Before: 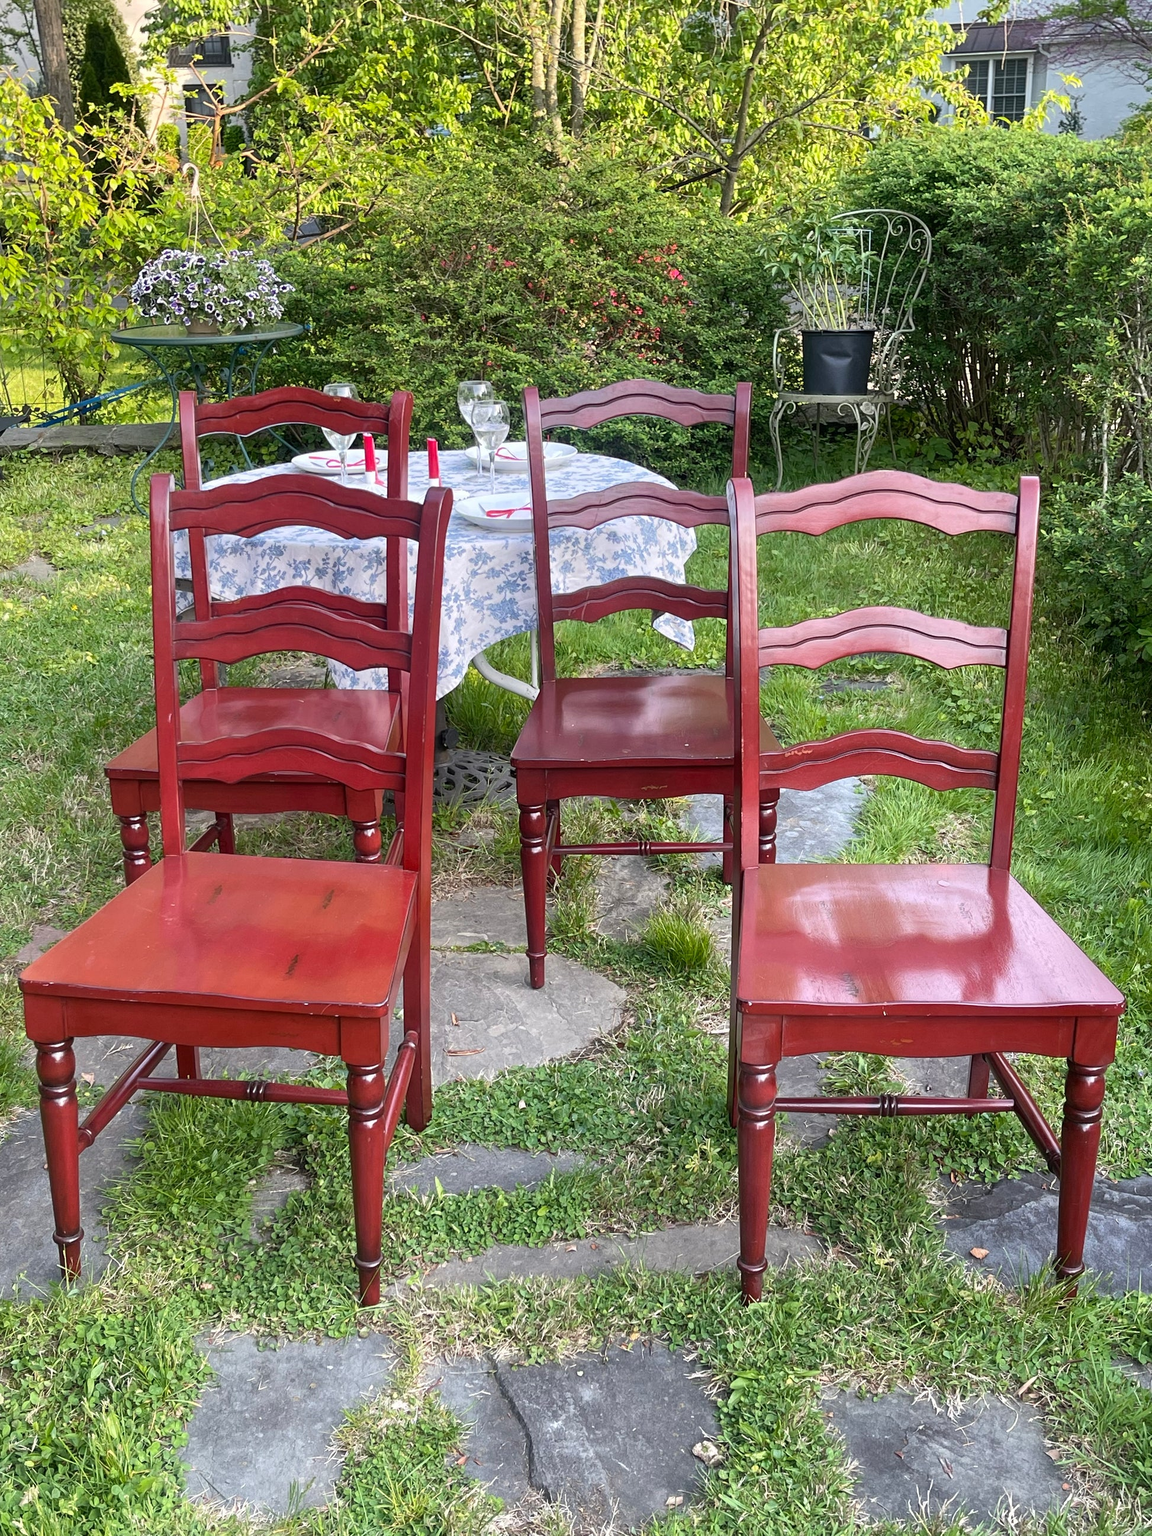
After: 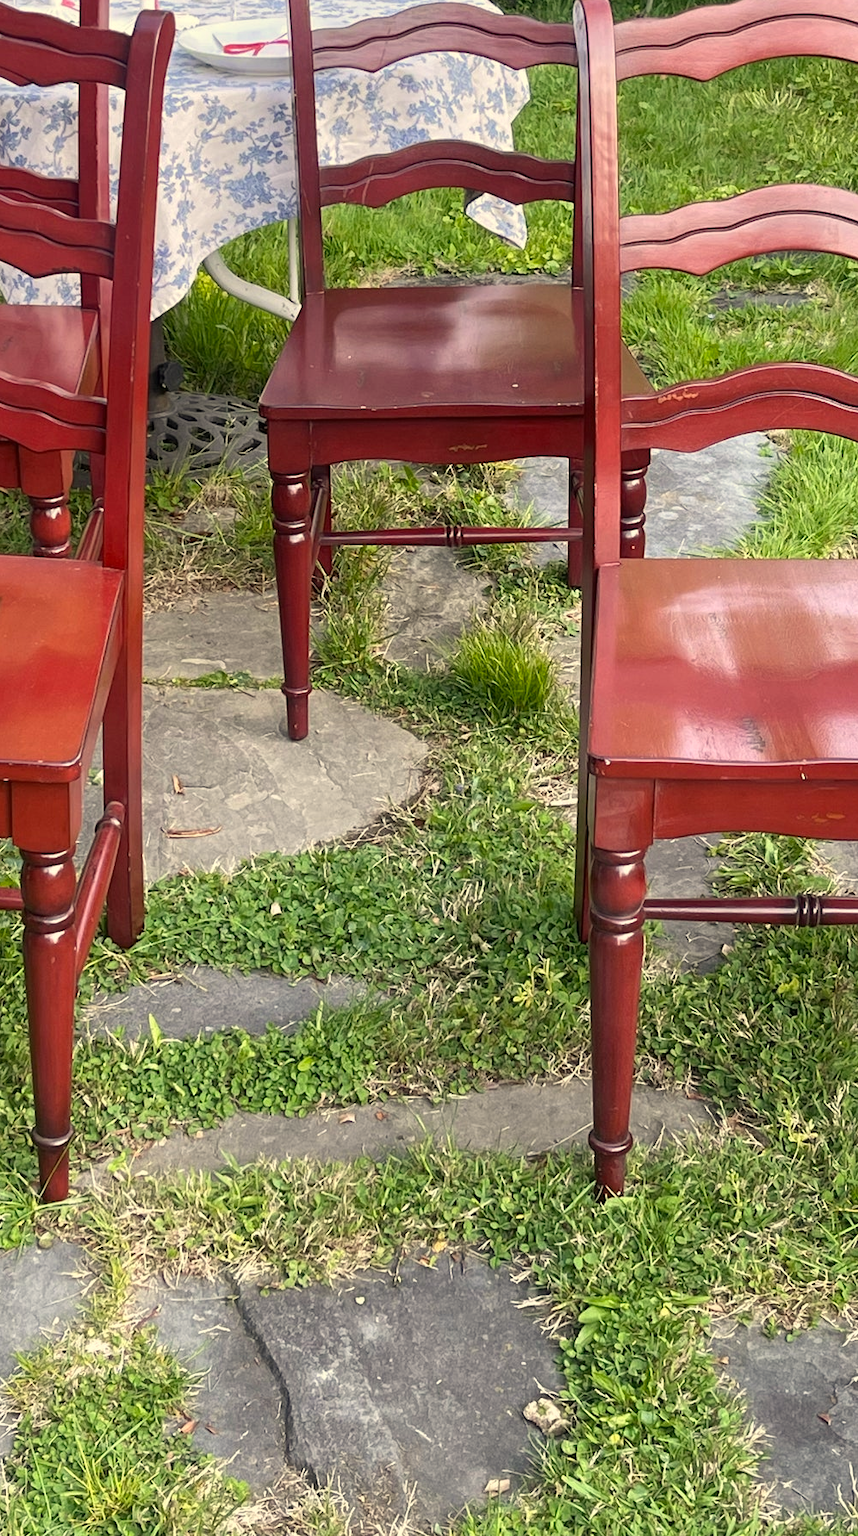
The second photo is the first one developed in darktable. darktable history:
color correction: highlights a* 1.28, highlights b* 17.21
crop and rotate: left 28.91%, top 31.271%, right 19.826%
